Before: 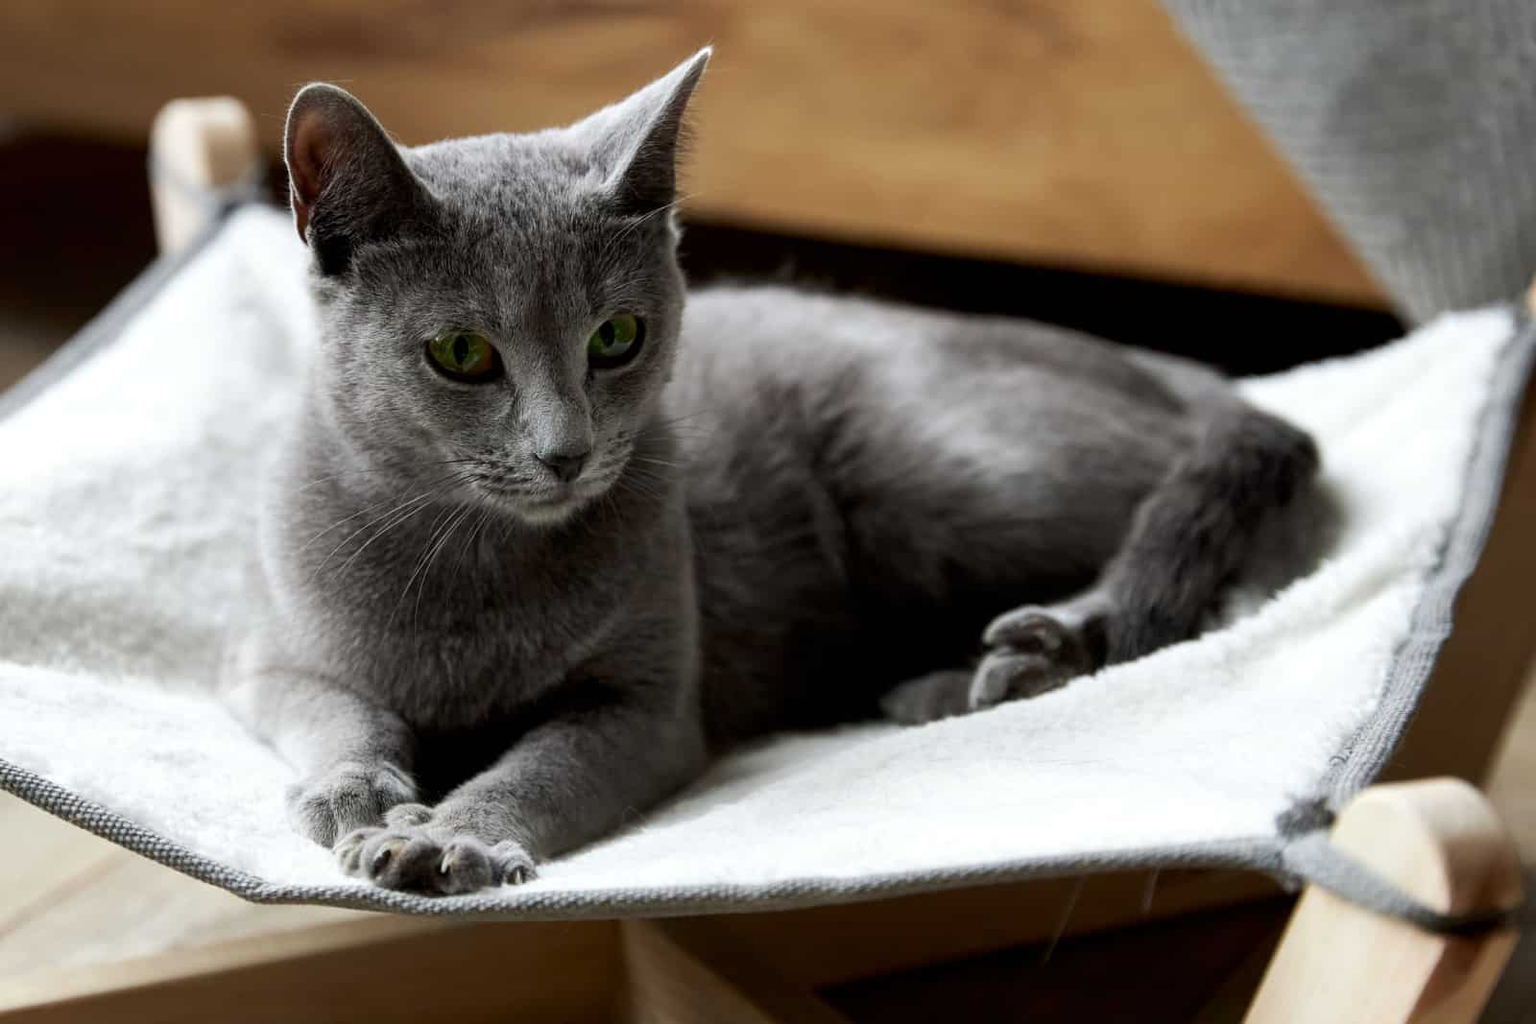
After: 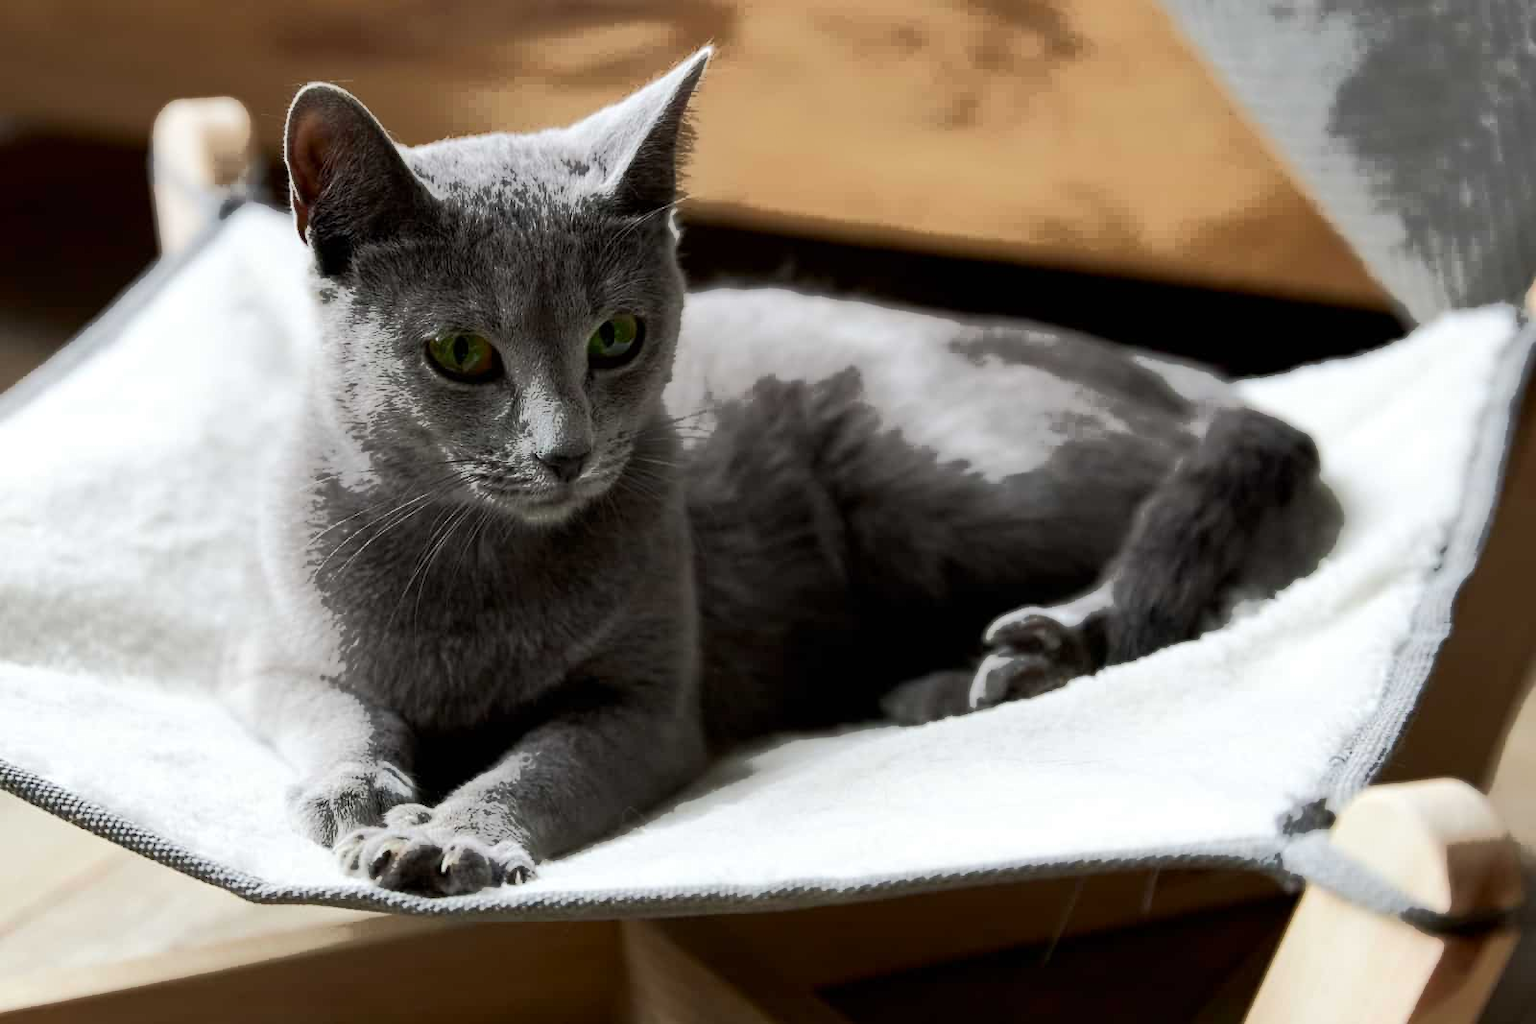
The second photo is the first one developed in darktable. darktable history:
tone curve: curves: ch0 [(0, 0) (0.003, 0.003) (0.011, 0.01) (0.025, 0.023) (0.044, 0.042) (0.069, 0.065) (0.1, 0.094) (0.136, 0.127) (0.177, 0.166) (0.224, 0.211) (0.277, 0.26) (0.335, 0.315) (0.399, 0.375) (0.468, 0.44) (0.543, 0.658) (0.623, 0.718) (0.709, 0.782) (0.801, 0.851) (0.898, 0.923) (1, 1)], color space Lab, independent channels, preserve colors none
